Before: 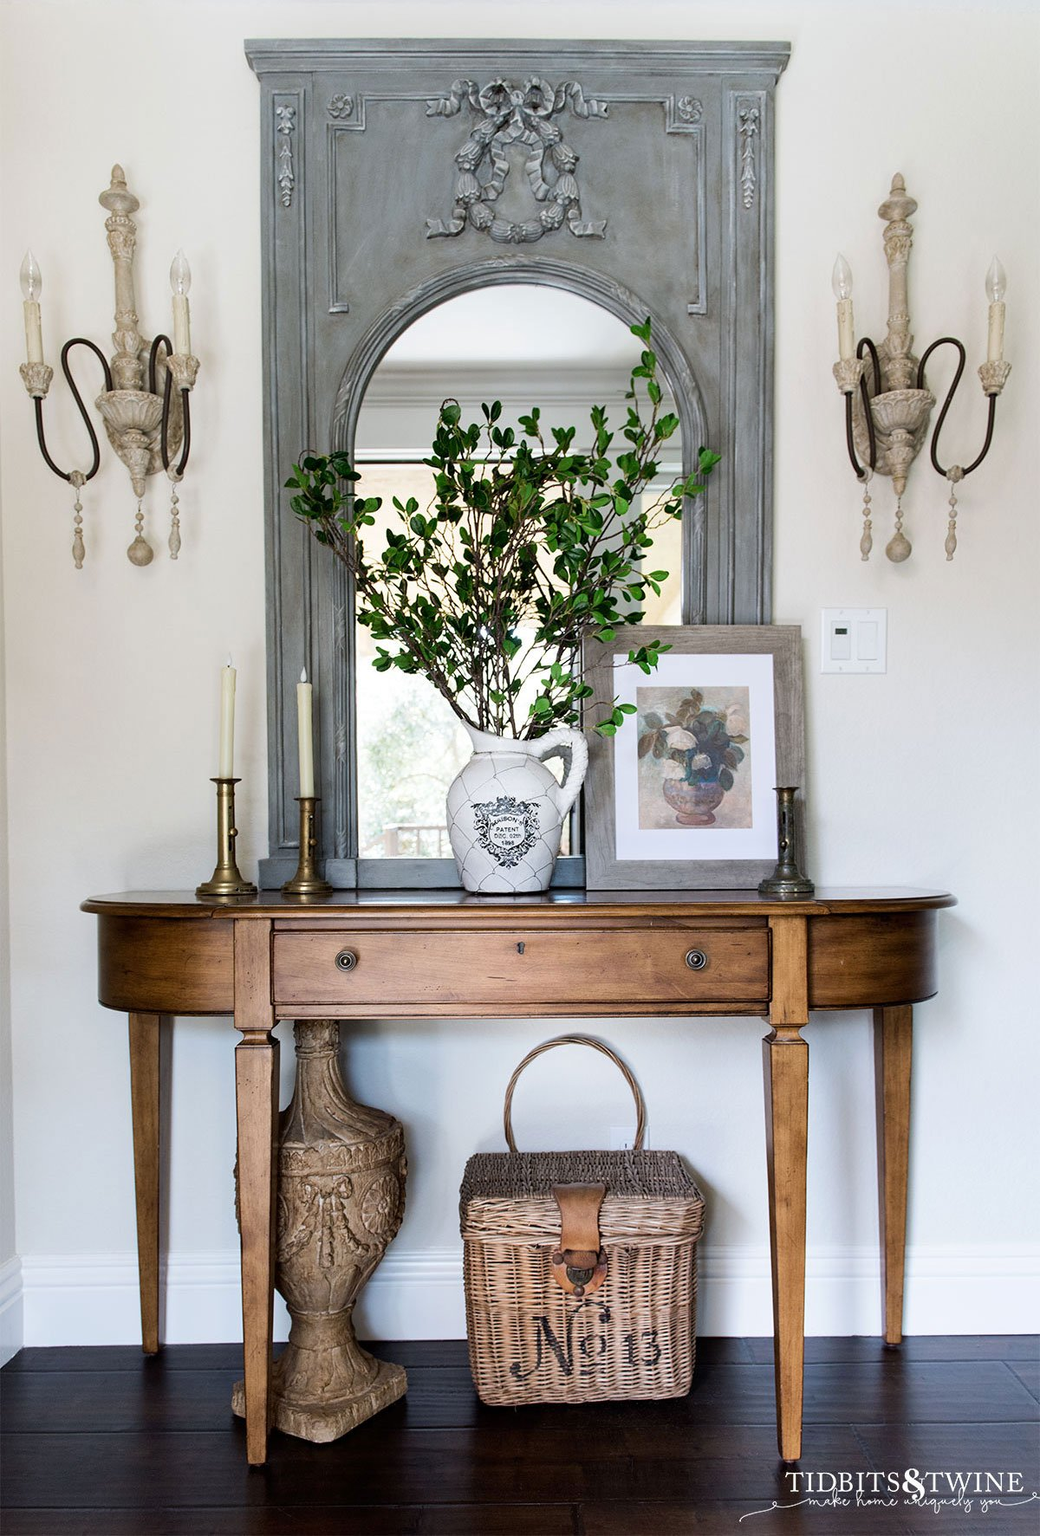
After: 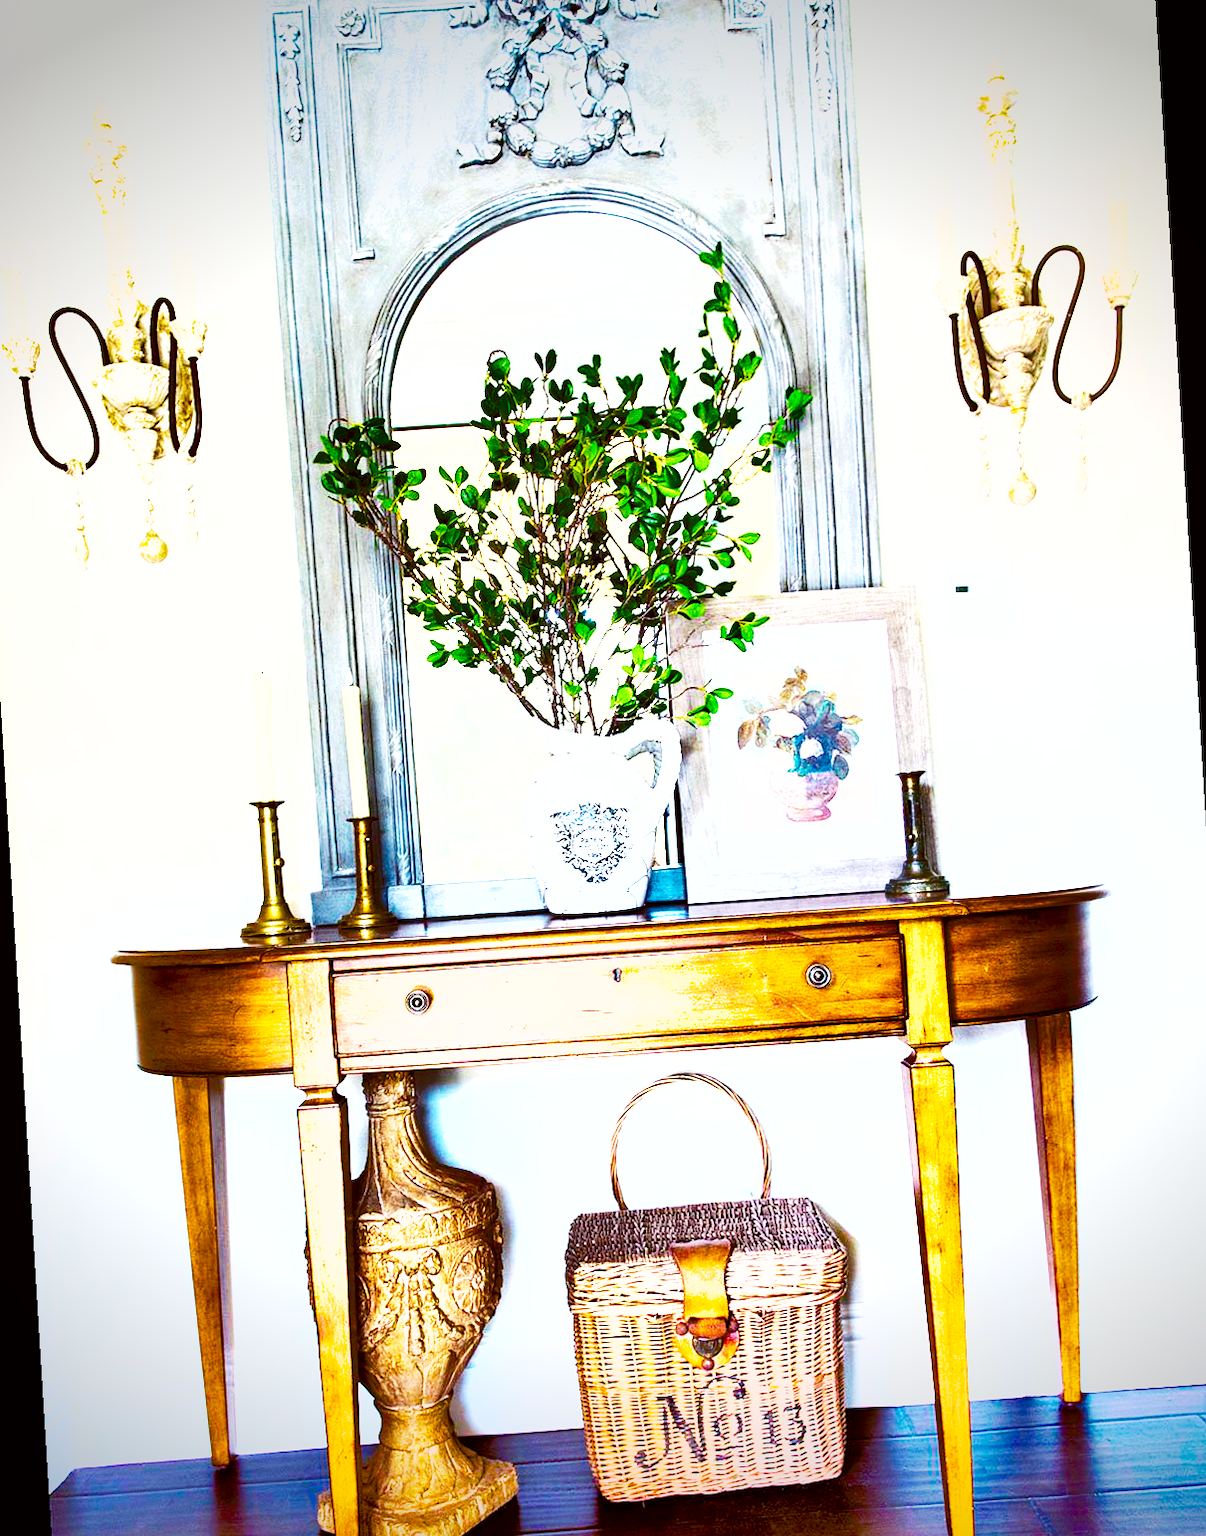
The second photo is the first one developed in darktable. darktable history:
color balance: lift [1, 1.015, 1.004, 0.985], gamma [1, 0.958, 0.971, 1.042], gain [1, 0.956, 0.977, 1.044]
exposure: black level correction 0.001, exposure 2 EV, compensate highlight preservation false
tone equalizer: -7 EV 0.13 EV, smoothing diameter 25%, edges refinement/feathering 10, preserve details guided filter
vignetting: fall-off start 88.53%, fall-off radius 44.2%, saturation 0.376, width/height ratio 1.161
color balance rgb: linear chroma grading › global chroma 42%, perceptual saturation grading › global saturation 42%, global vibrance 33%
base curve: curves: ch0 [(0, 0) (0.579, 0.807) (1, 1)], preserve colors none
shadows and highlights: radius 108.52, shadows 23.73, highlights -59.32, low approximation 0.01, soften with gaussian
rotate and perspective: rotation -3.52°, crop left 0.036, crop right 0.964, crop top 0.081, crop bottom 0.919
